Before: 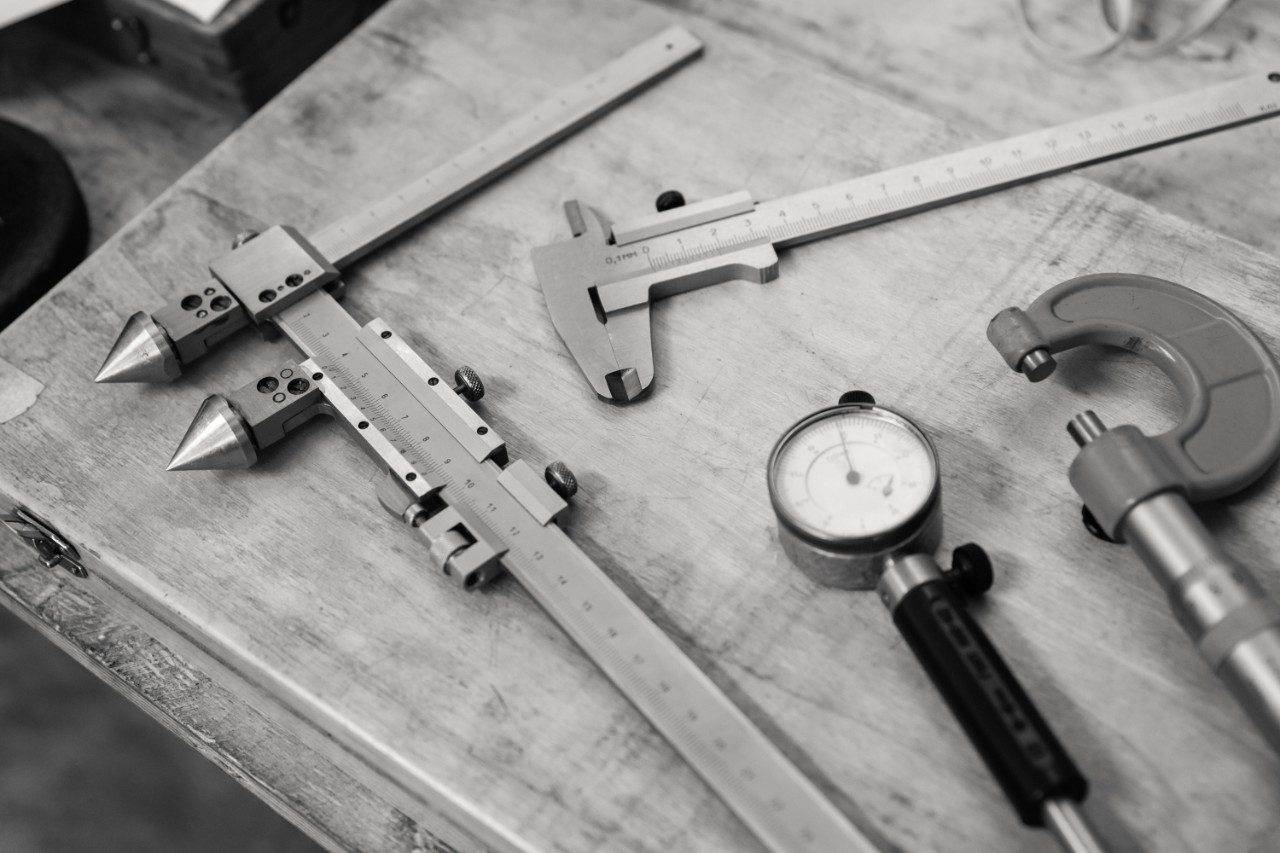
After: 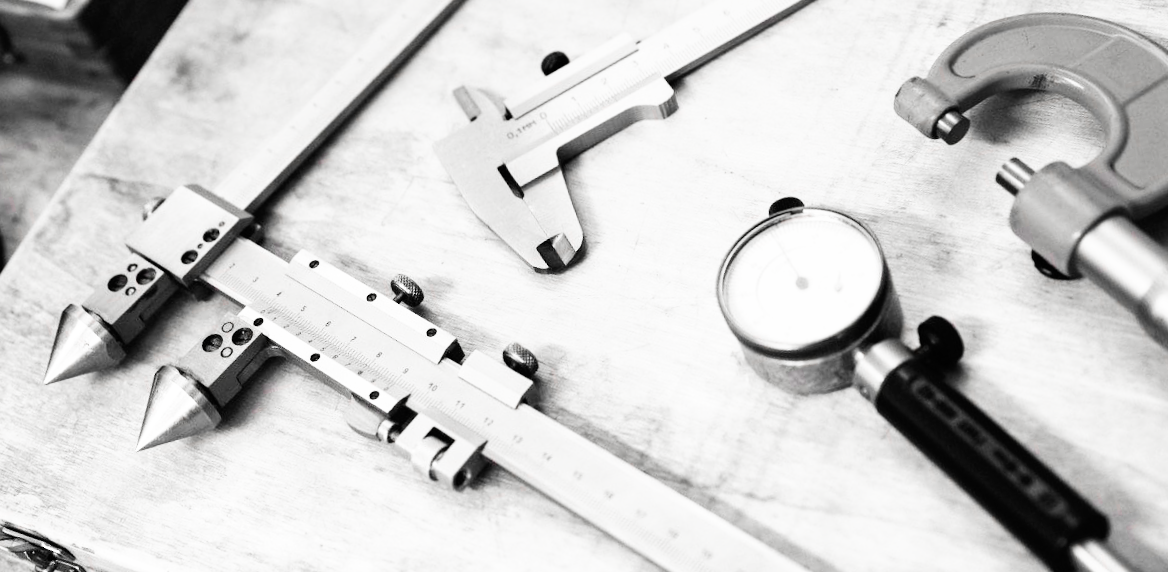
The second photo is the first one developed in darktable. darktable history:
exposure: exposure 0.375 EV, compensate highlight preservation false
color zones: curves: ch1 [(0, 0.831) (0.08, 0.771) (0.157, 0.268) (0.241, 0.207) (0.562, -0.005) (0.714, -0.013) (0.876, 0.01) (1, 0.831)]
rotate and perspective: rotation -14.8°, crop left 0.1, crop right 0.903, crop top 0.25, crop bottom 0.748
base curve: curves: ch0 [(0, 0) (0.007, 0.004) (0.027, 0.03) (0.046, 0.07) (0.207, 0.54) (0.442, 0.872) (0.673, 0.972) (1, 1)], preserve colors none
graduated density: on, module defaults
